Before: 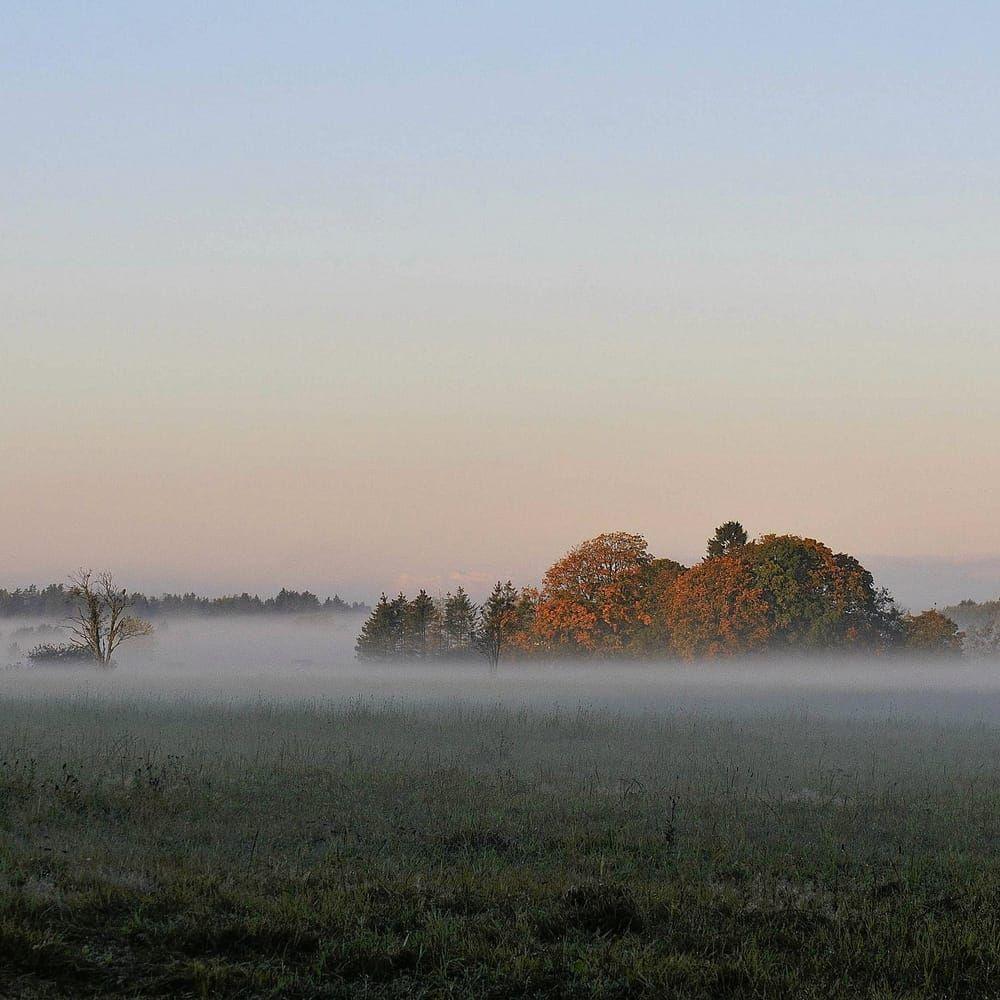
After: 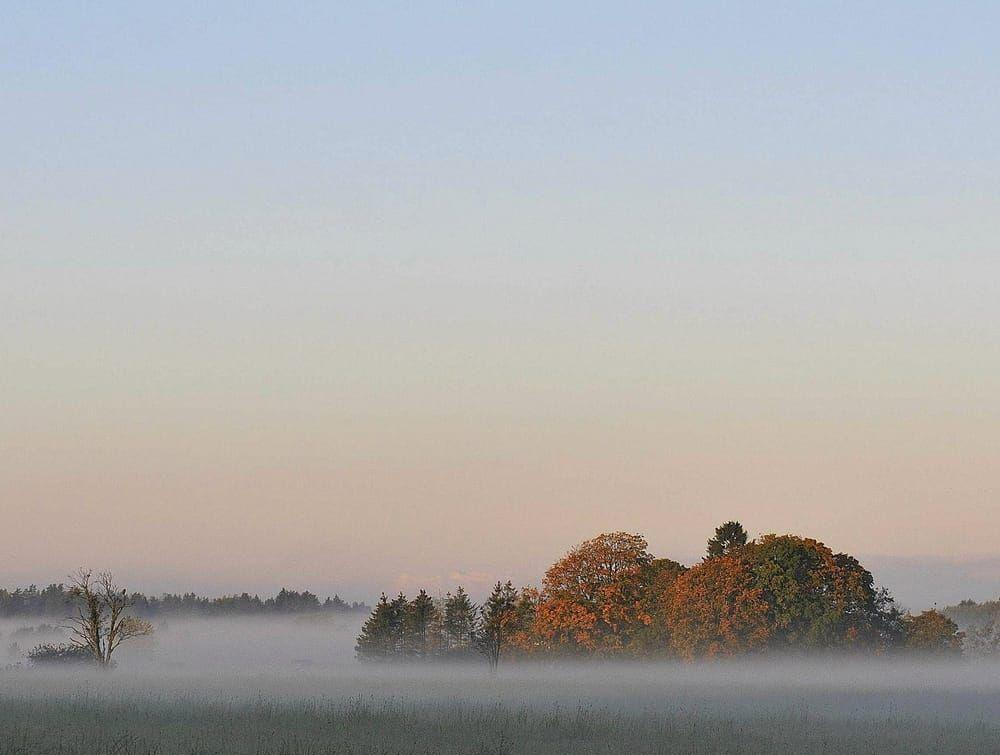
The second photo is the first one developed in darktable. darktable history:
crop: bottom 24.481%
